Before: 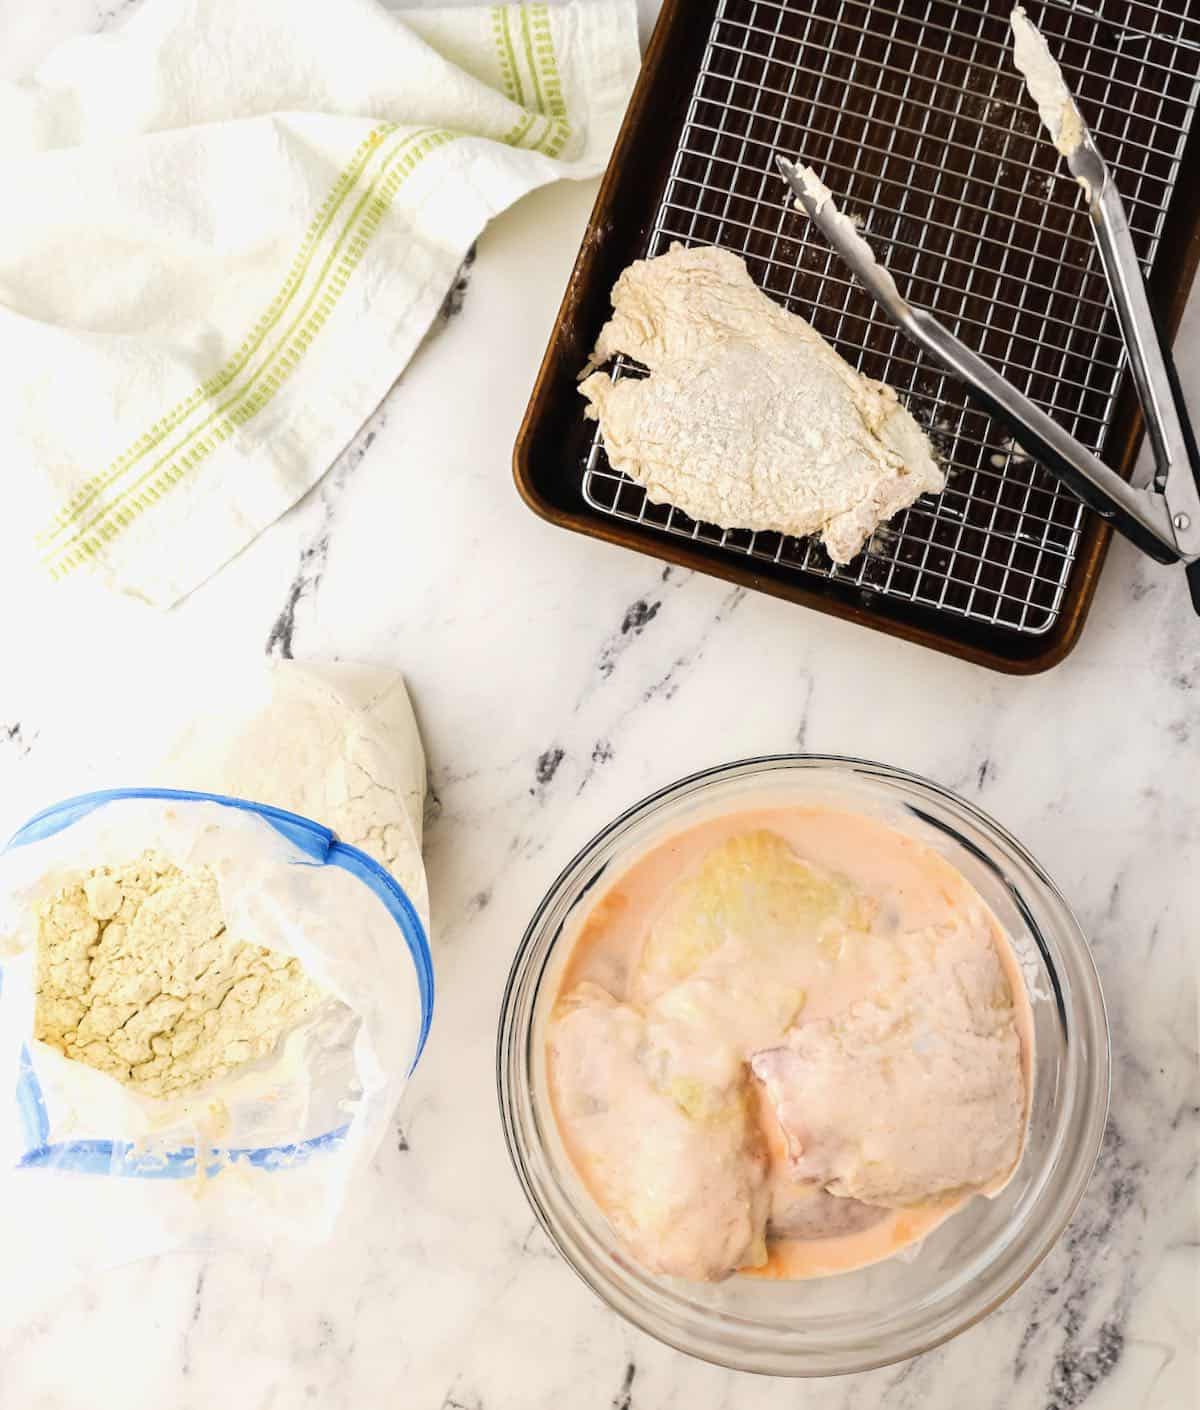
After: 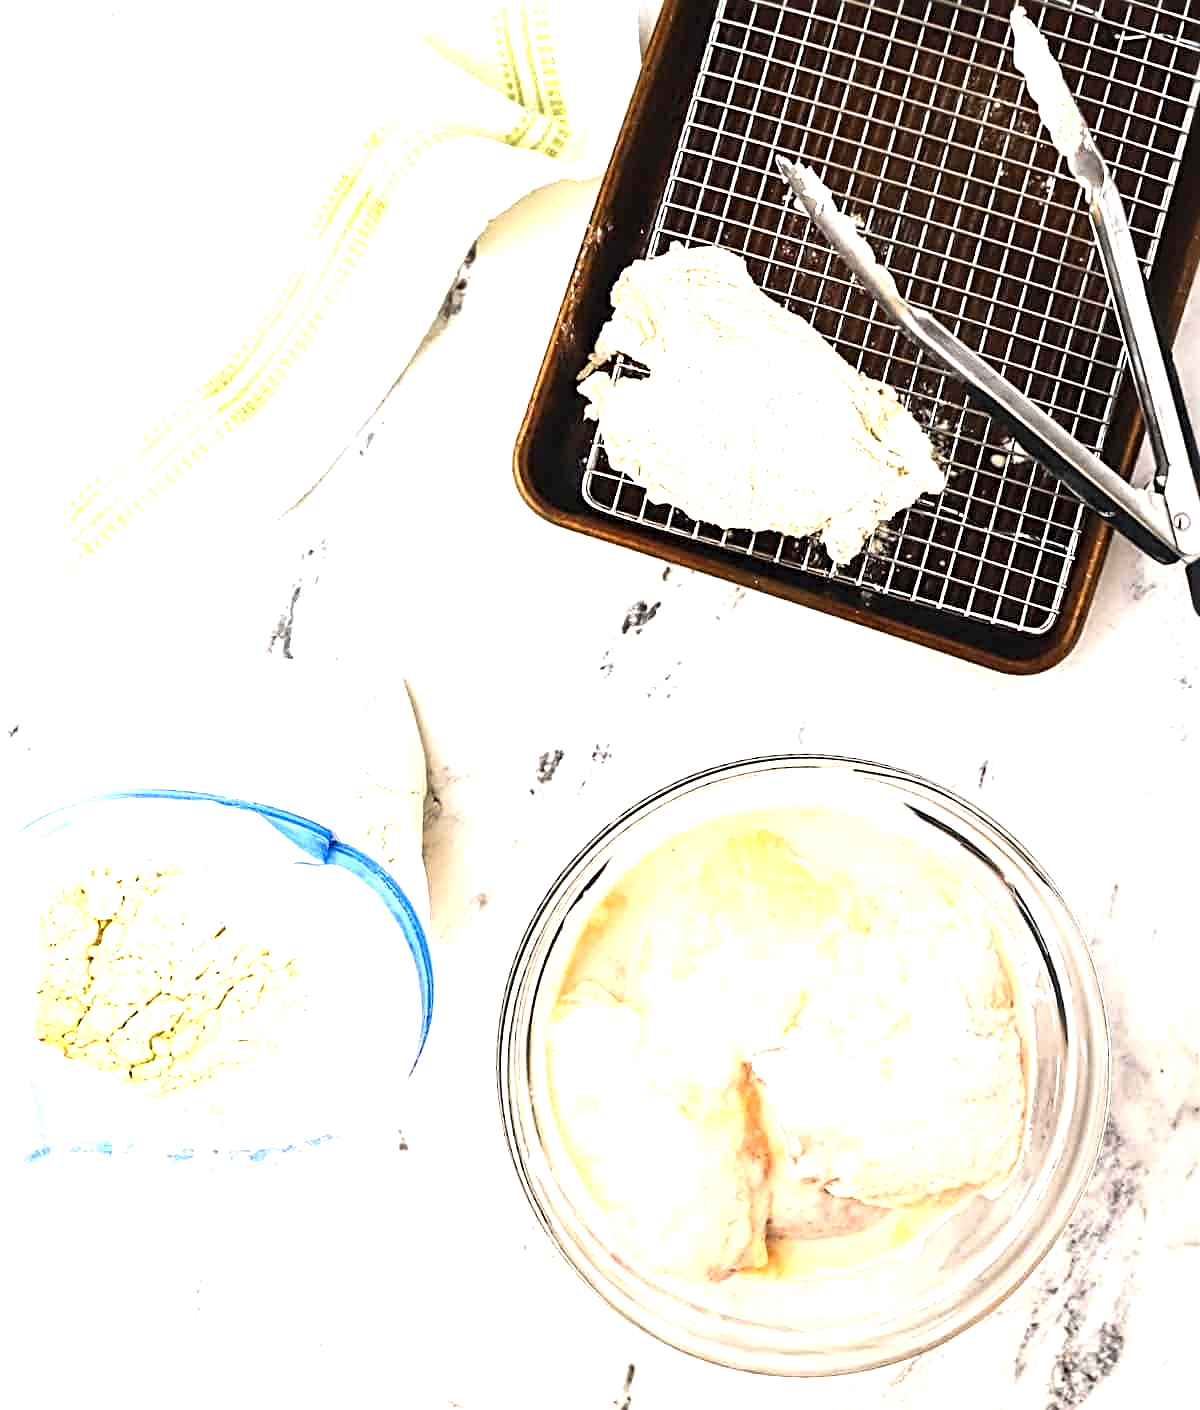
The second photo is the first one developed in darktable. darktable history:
exposure: black level correction 0, exposure 1.2 EV, compensate exposure bias true, compensate highlight preservation false
sharpen: radius 2.817, amount 0.715
